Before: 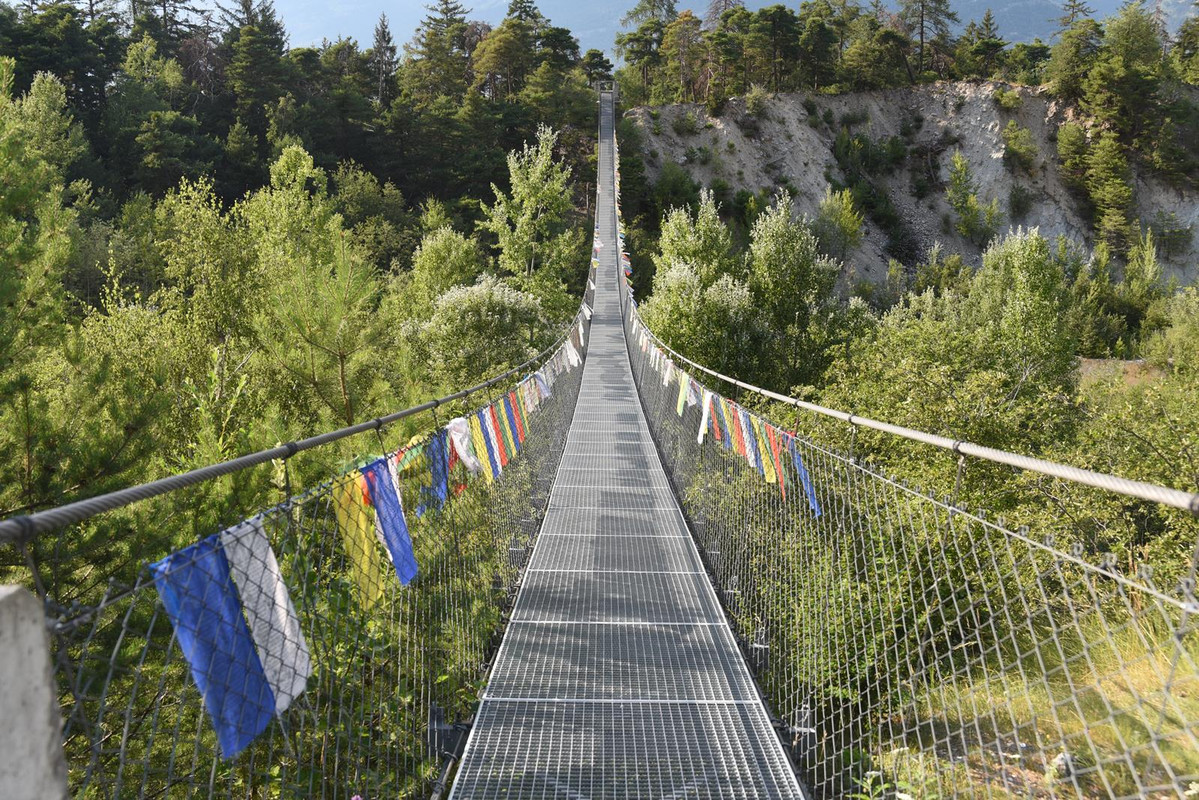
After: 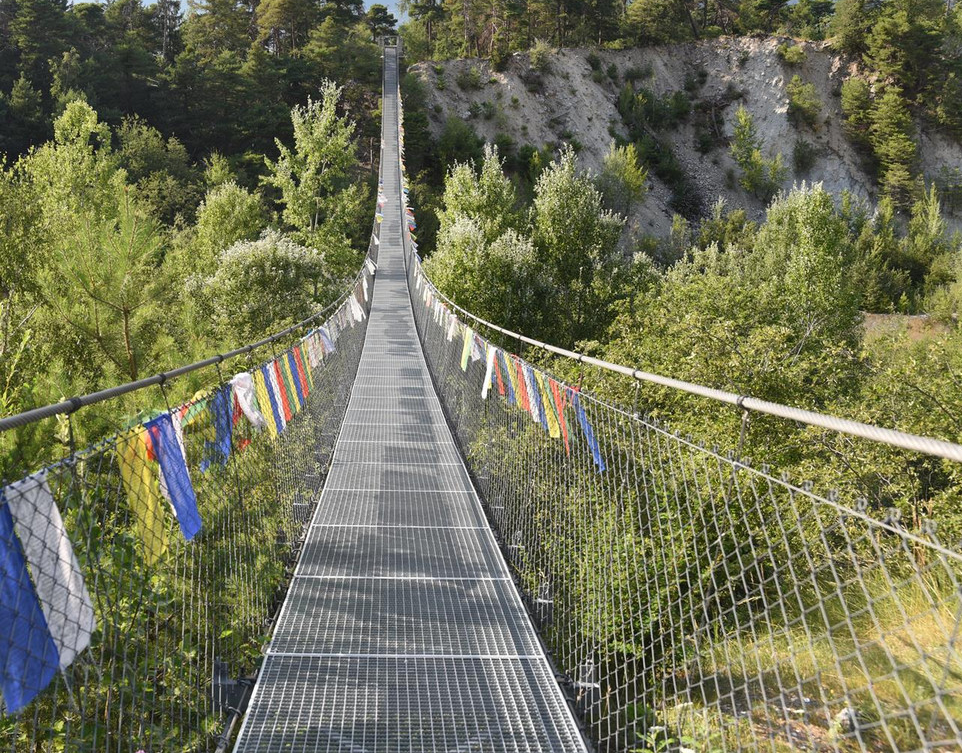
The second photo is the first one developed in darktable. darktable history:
crop and rotate: left 18.035%, top 5.812%, right 1.687%
shadows and highlights: soften with gaussian
